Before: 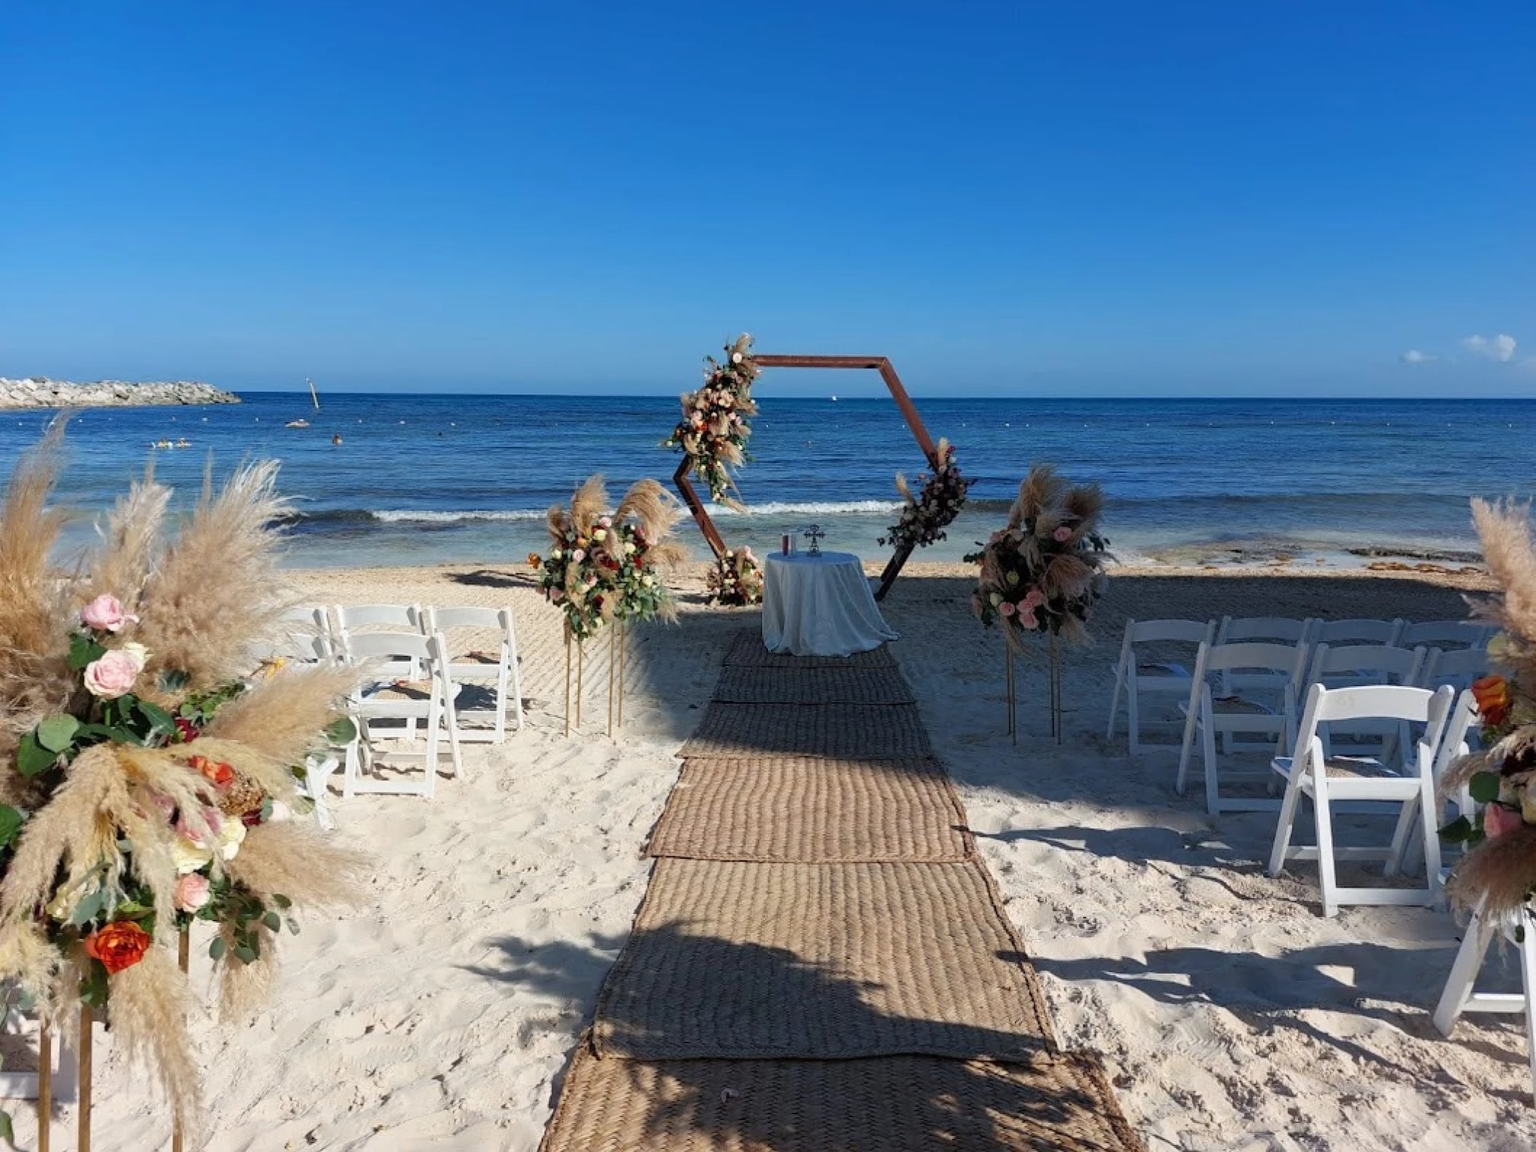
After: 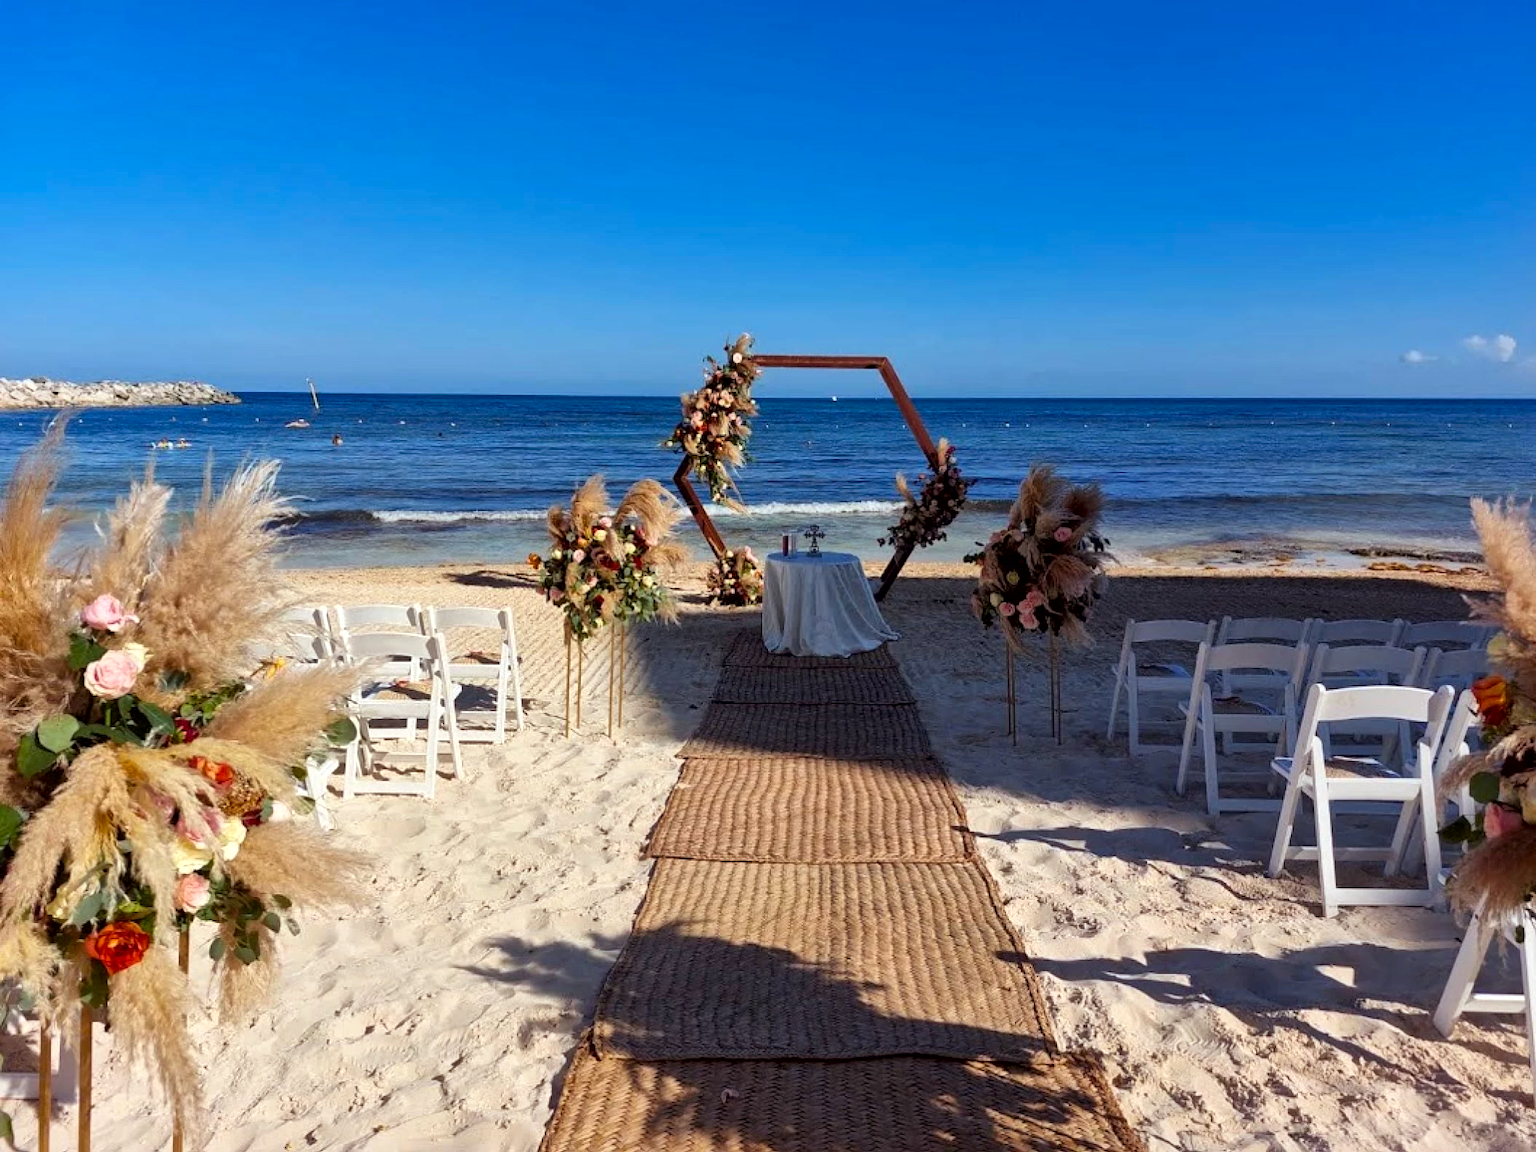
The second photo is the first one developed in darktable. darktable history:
local contrast: mode bilateral grid, contrast 21, coarseness 51, detail 148%, midtone range 0.2
color balance rgb: power › chroma 1.569%, power › hue 26.44°, perceptual saturation grading › global saturation 0.769%, global vibrance 39.685%
